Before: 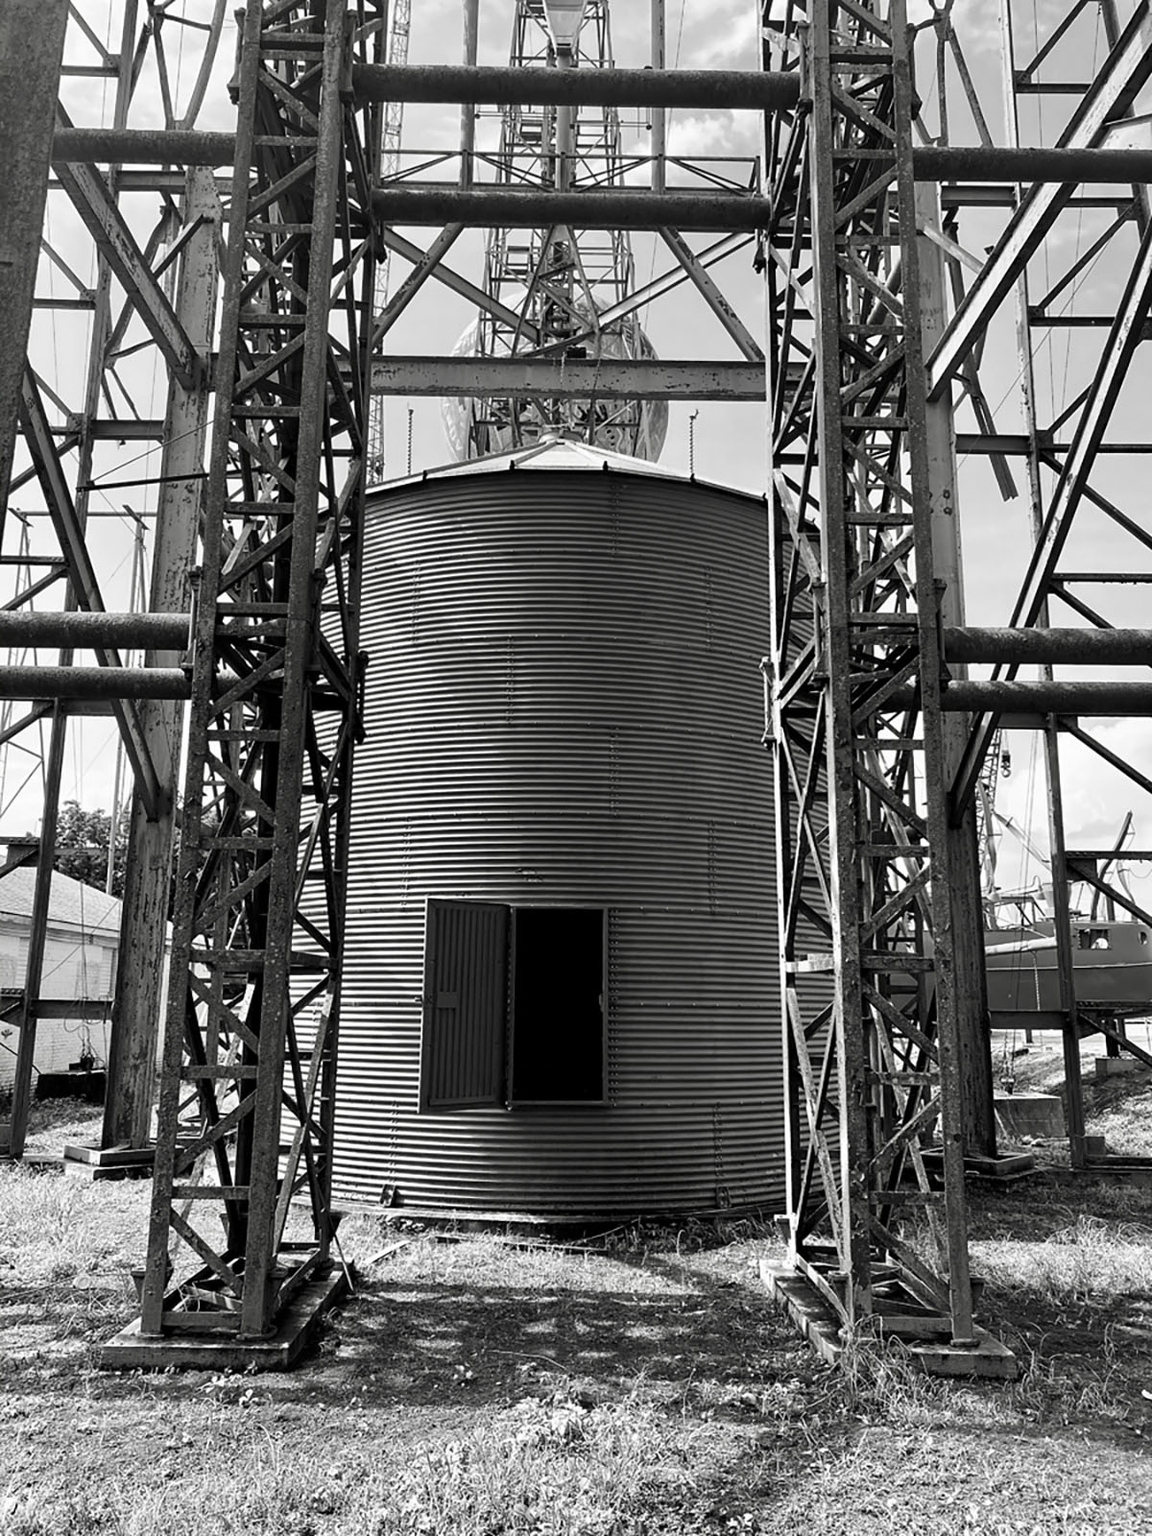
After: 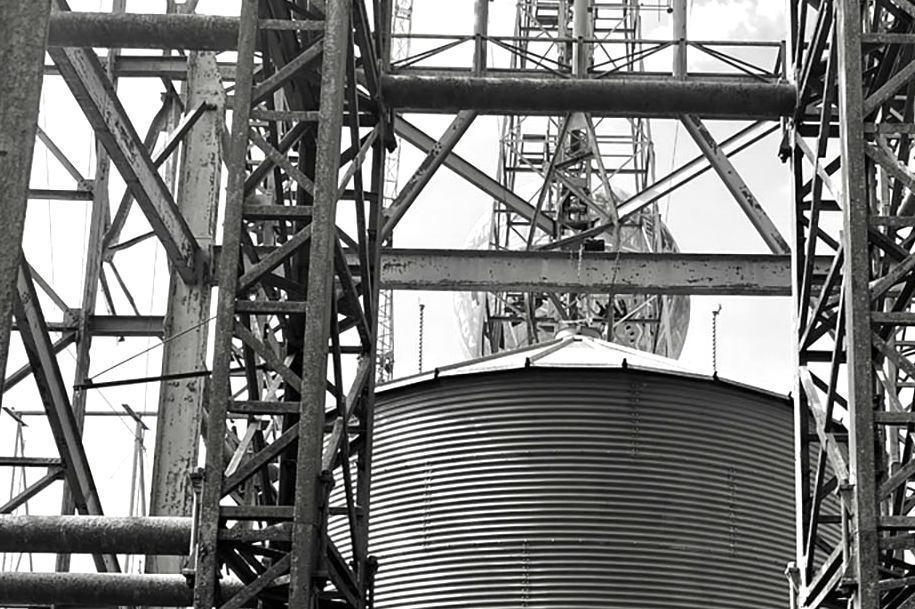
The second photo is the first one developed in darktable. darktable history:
contrast brightness saturation: contrast 0.04, saturation 0.16
crop: left 0.579%, top 7.627%, right 23.167%, bottom 54.275%
exposure: black level correction 0, exposure 0.5 EV, compensate highlight preservation false
rotate and perspective: automatic cropping off
